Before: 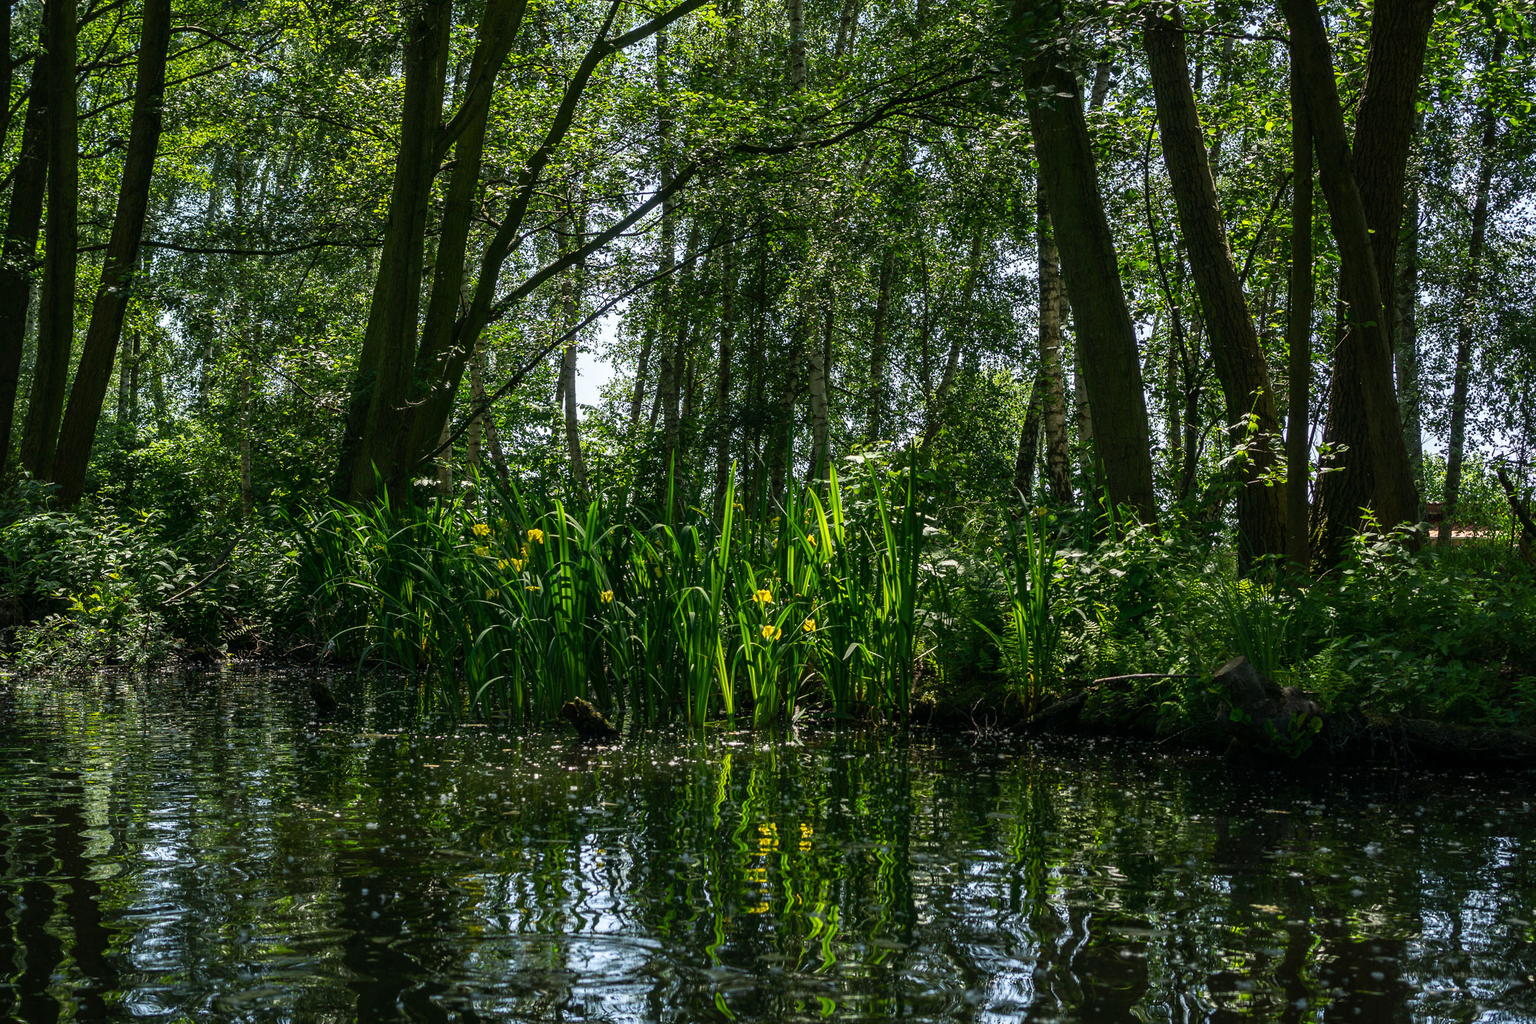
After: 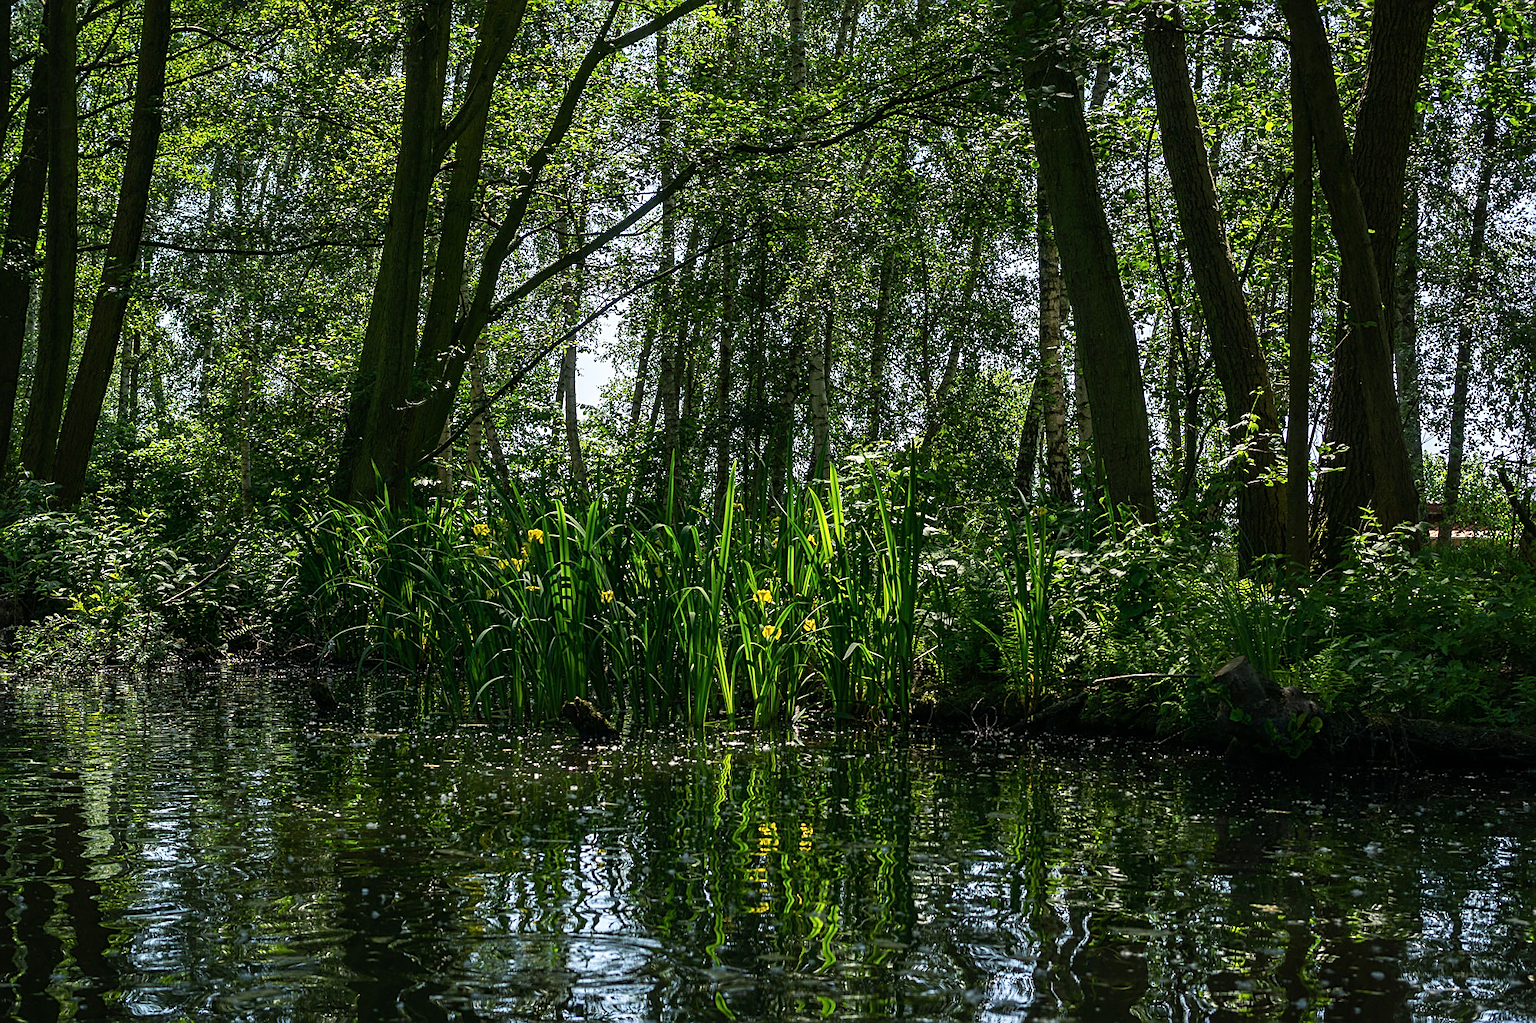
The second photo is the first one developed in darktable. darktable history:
exposure: compensate highlight preservation false
rotate and perspective: crop left 0, crop top 0
sharpen: on, module defaults
